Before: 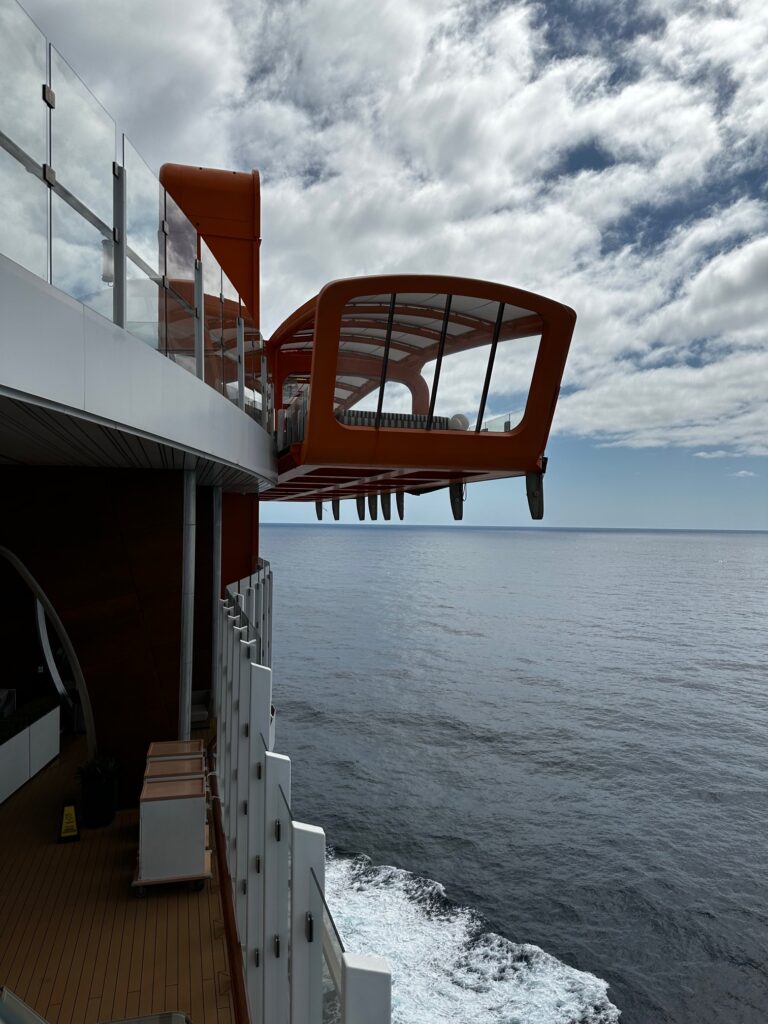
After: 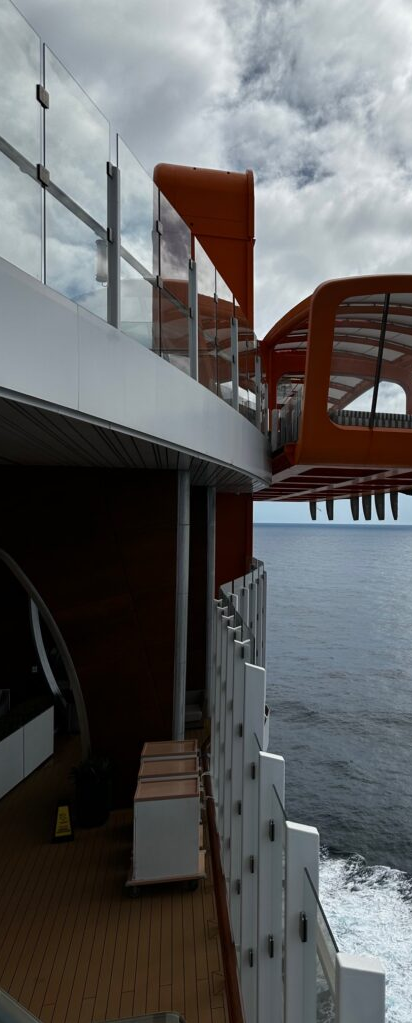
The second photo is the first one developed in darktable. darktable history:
crop: left 0.867%, right 45.418%, bottom 0.087%
